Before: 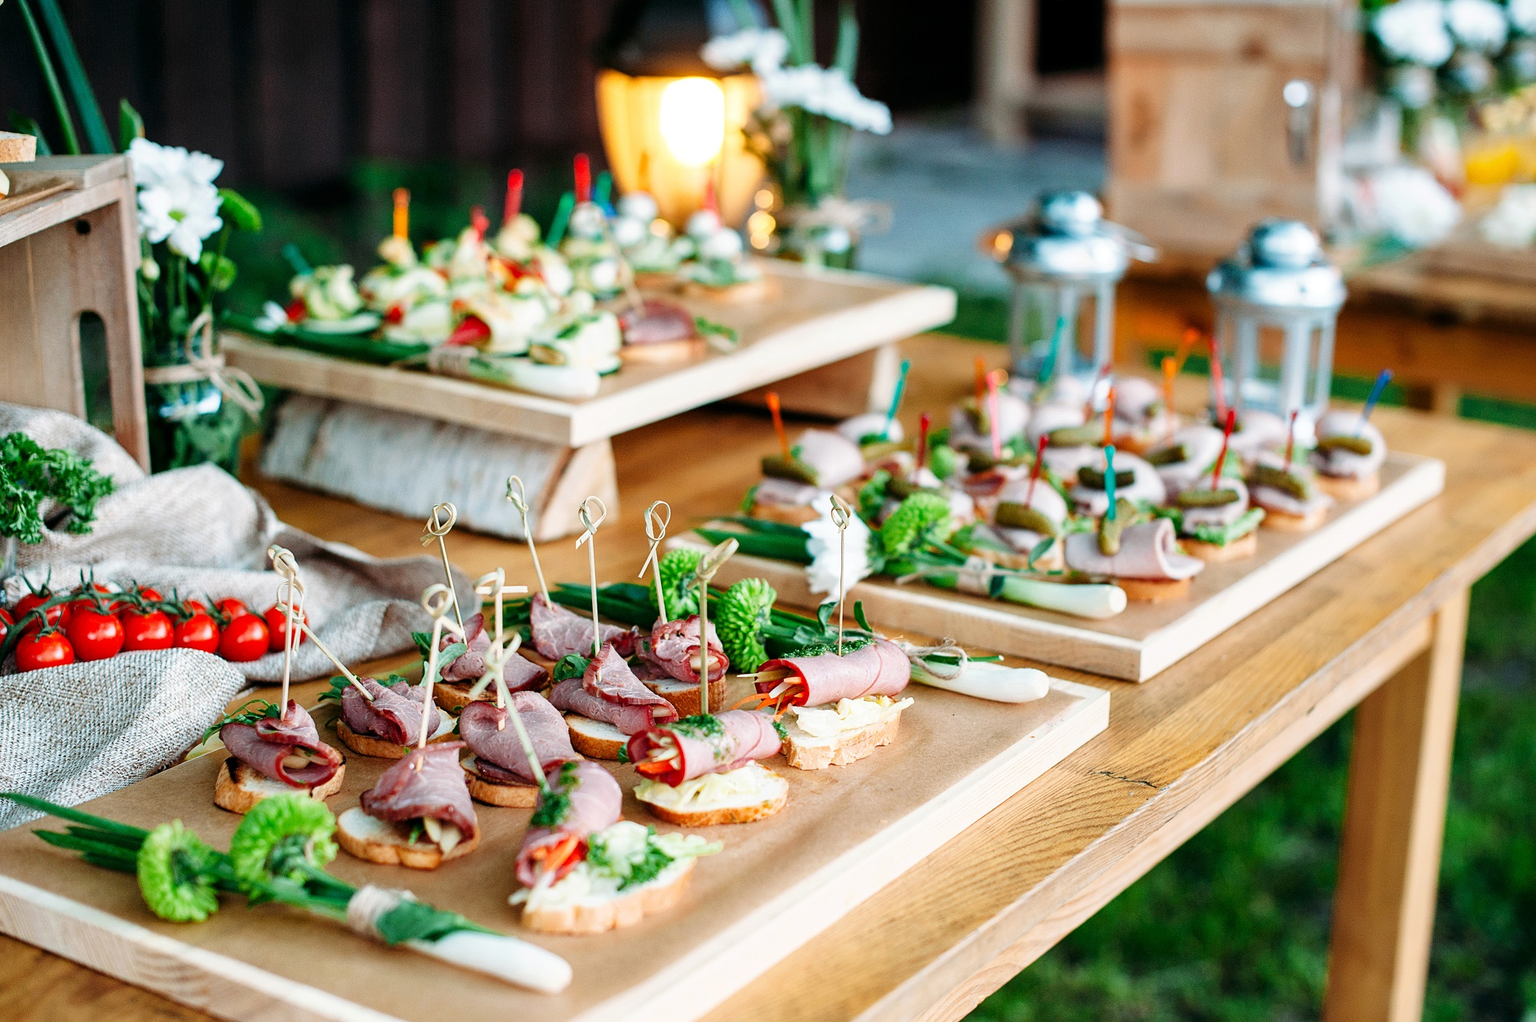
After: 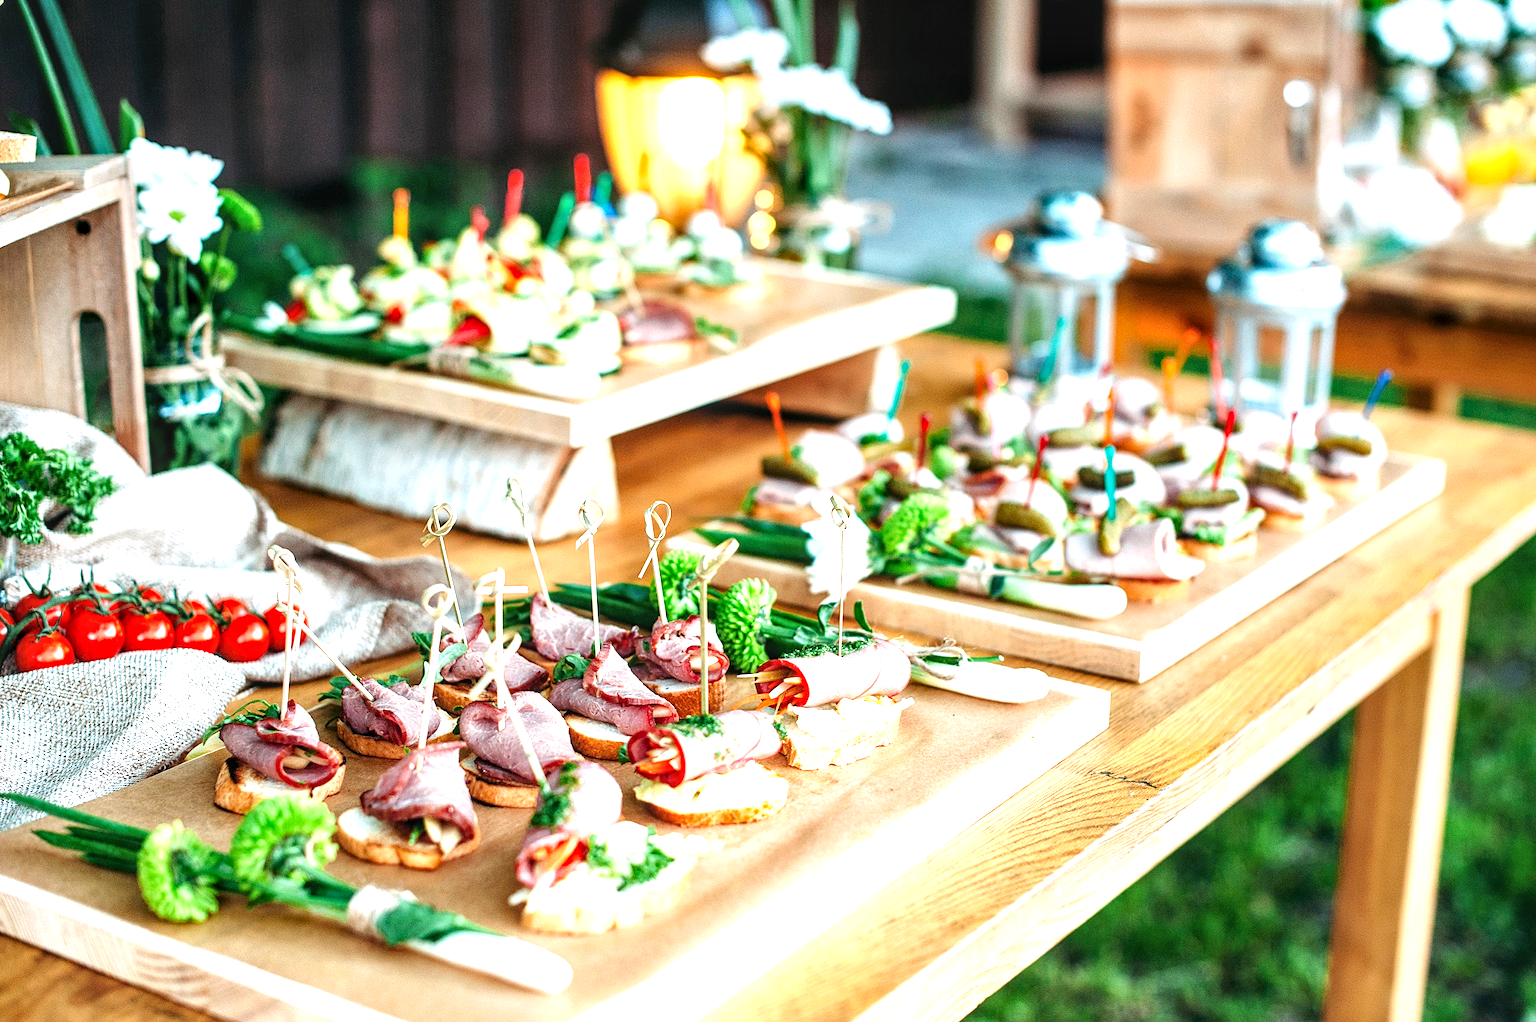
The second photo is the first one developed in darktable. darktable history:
exposure: black level correction 0, exposure 0.9 EV, compensate highlight preservation false
local contrast: on, module defaults
